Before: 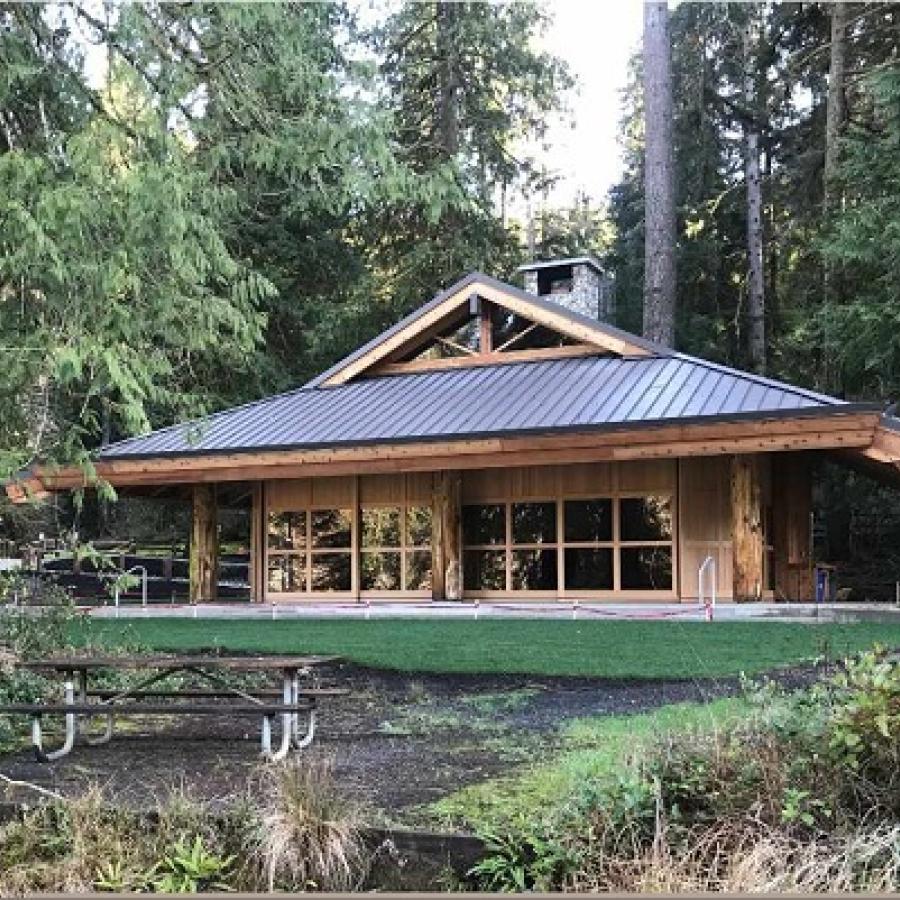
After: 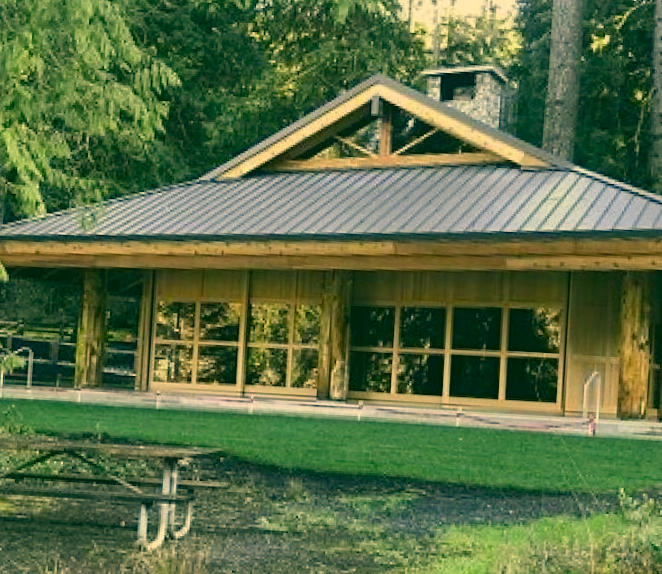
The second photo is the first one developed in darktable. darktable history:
crop and rotate: angle -3.37°, left 9.79%, top 20.73%, right 12.42%, bottom 11.82%
color correction: highlights a* 5.62, highlights b* 33.57, shadows a* -25.86, shadows b* 4.02
contrast brightness saturation: contrast -0.11
